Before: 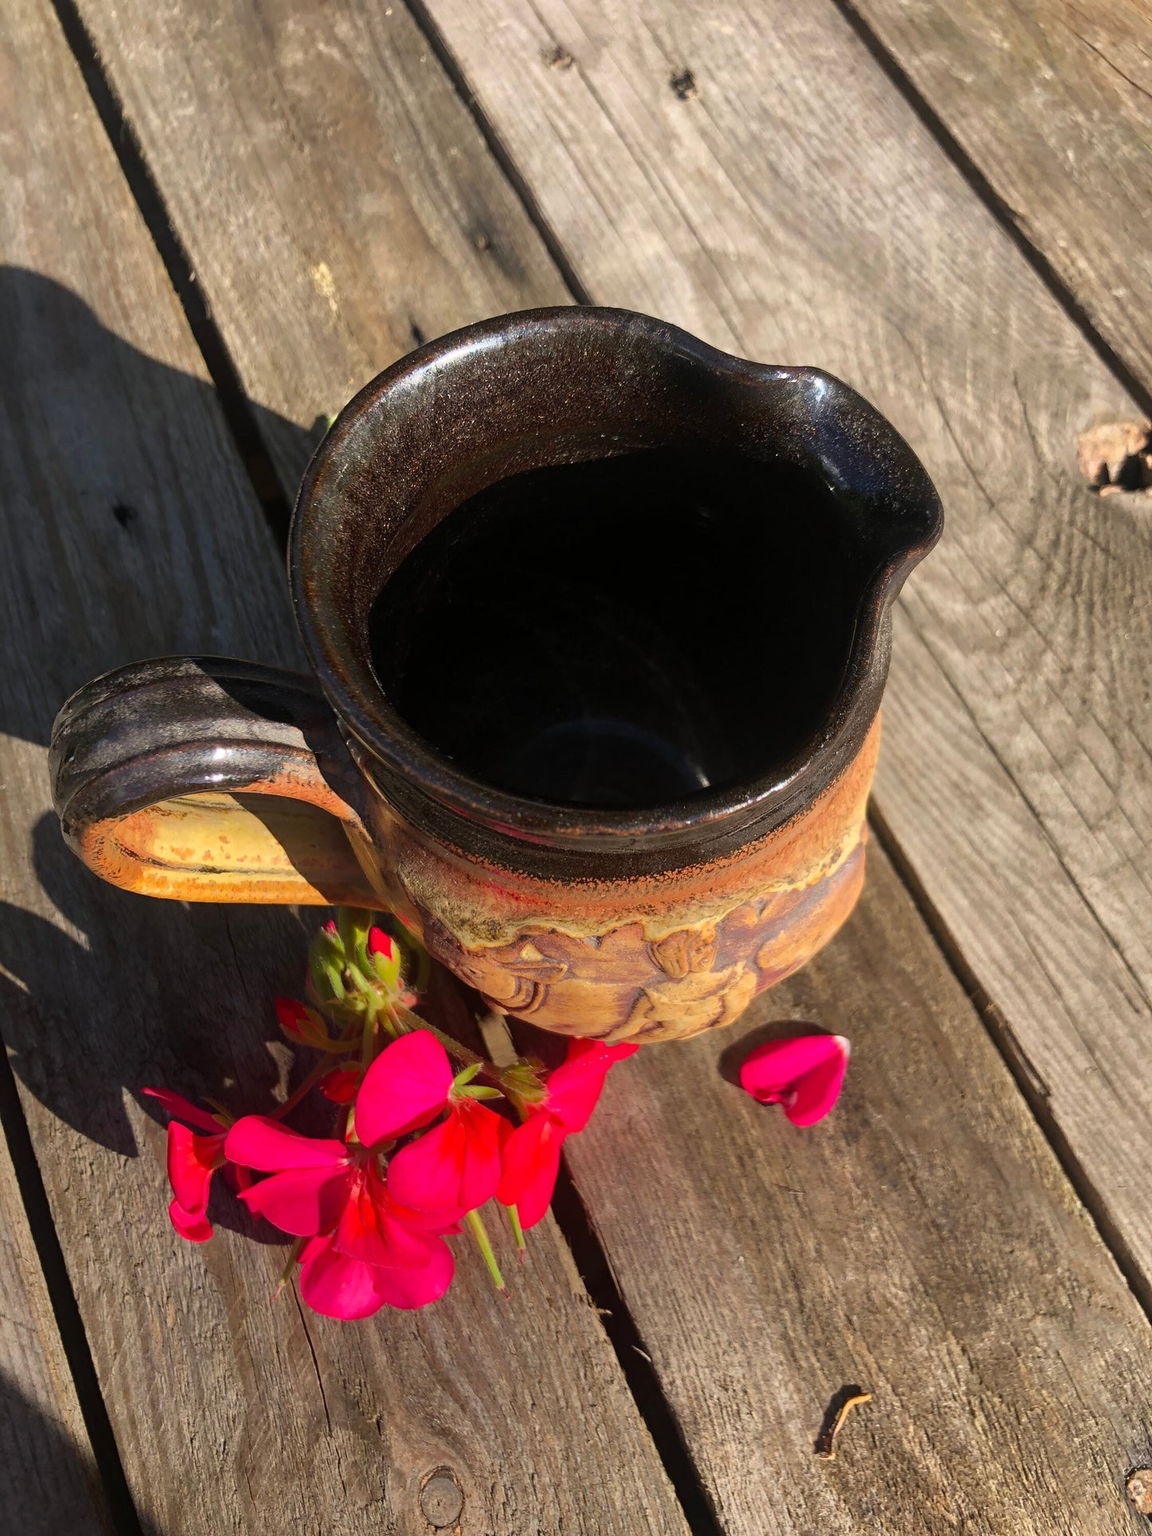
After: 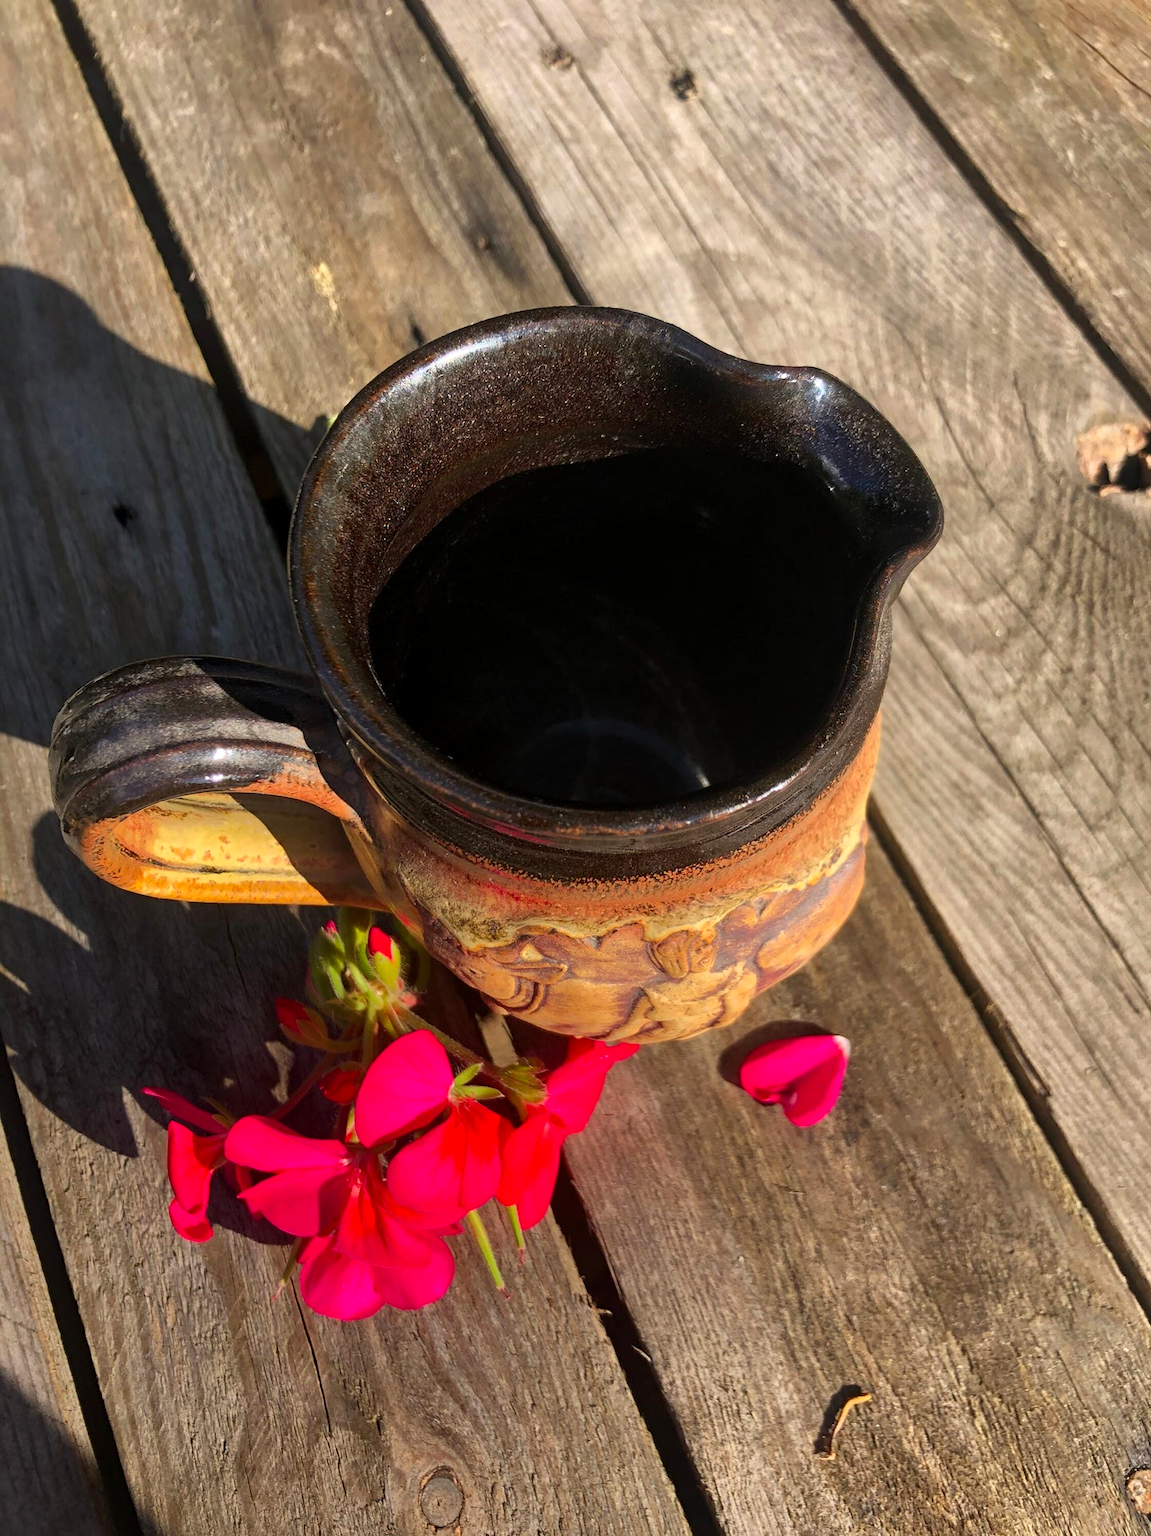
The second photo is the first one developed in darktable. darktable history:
color correction: highlights b* -0.037, saturation 1.12
local contrast: mode bilateral grid, contrast 21, coarseness 49, detail 120%, midtone range 0.2
